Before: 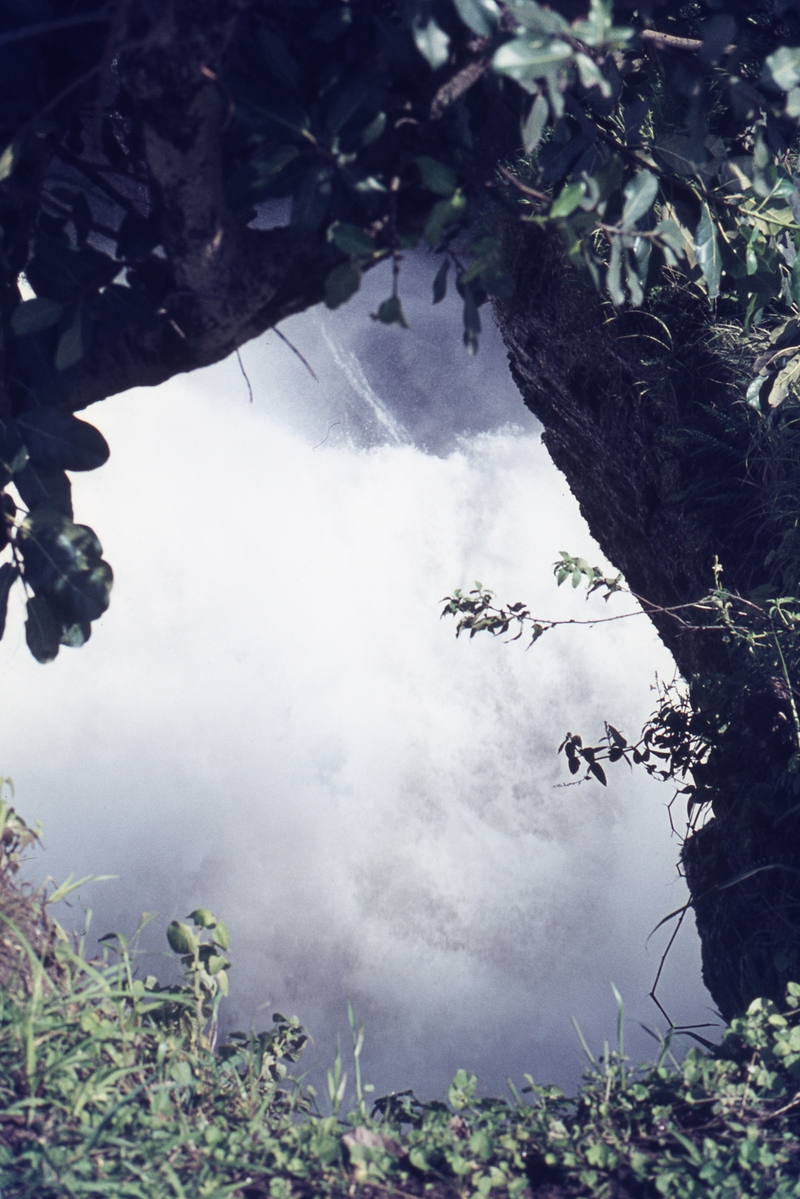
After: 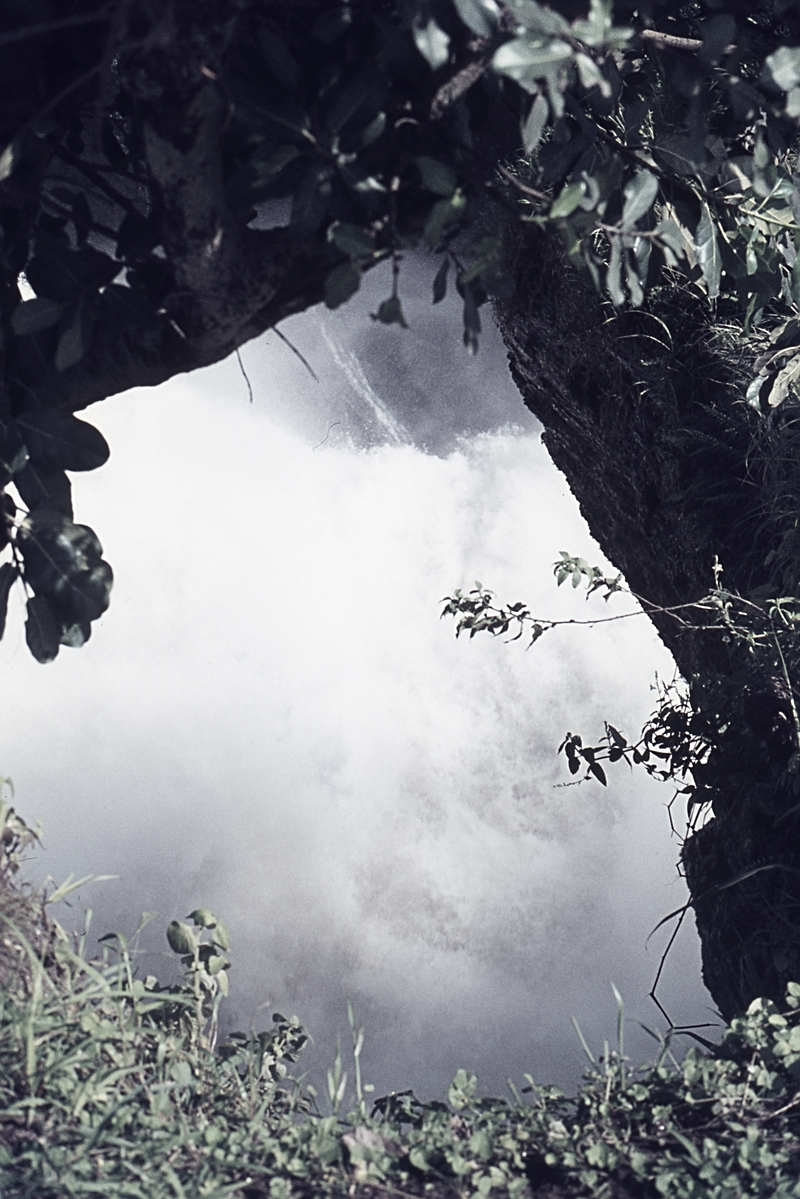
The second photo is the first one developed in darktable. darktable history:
color correction: saturation 0.5
sharpen: on, module defaults
